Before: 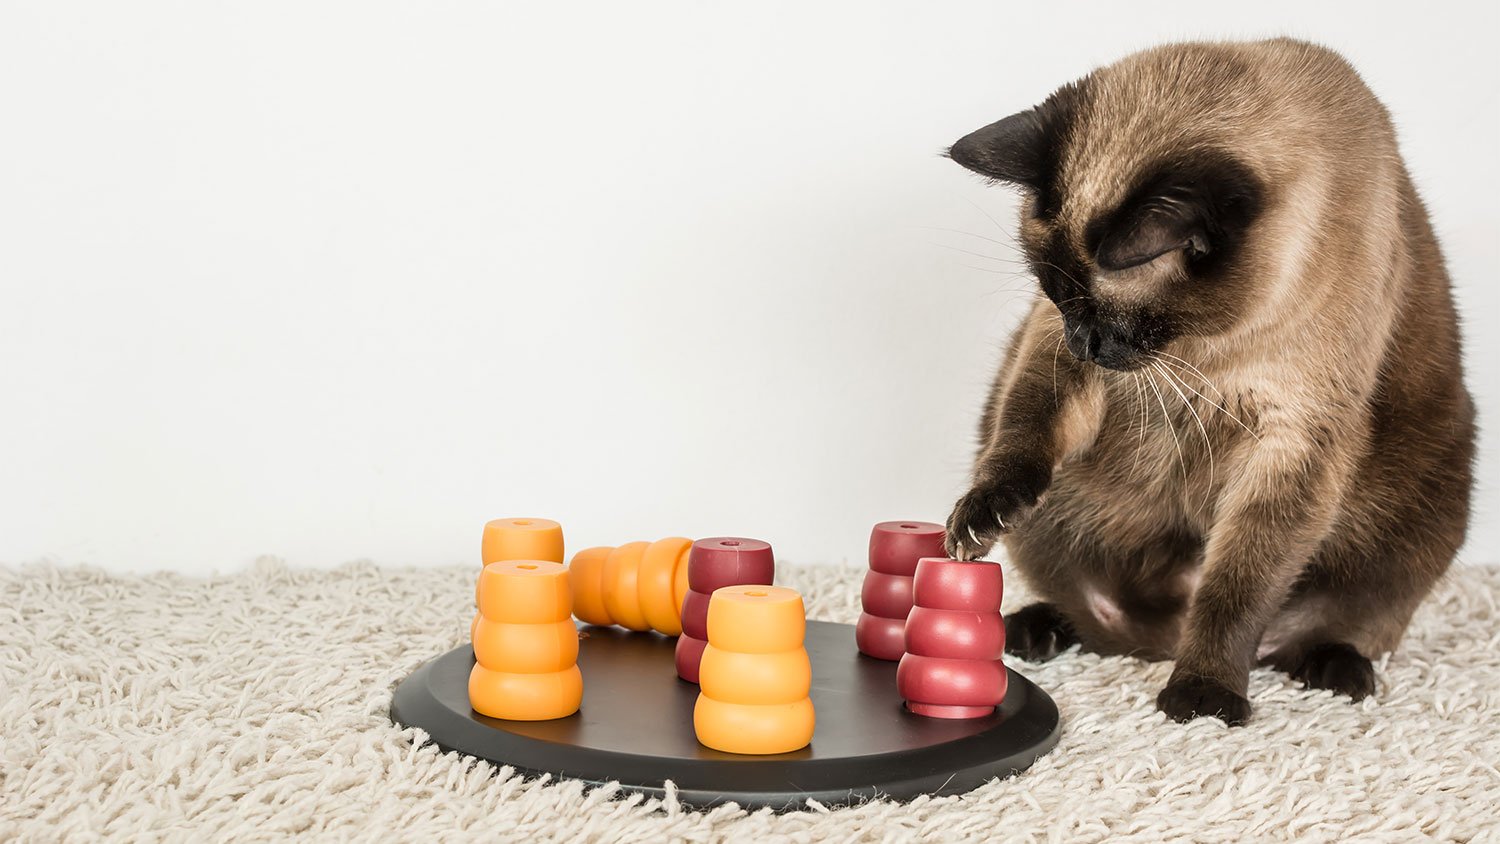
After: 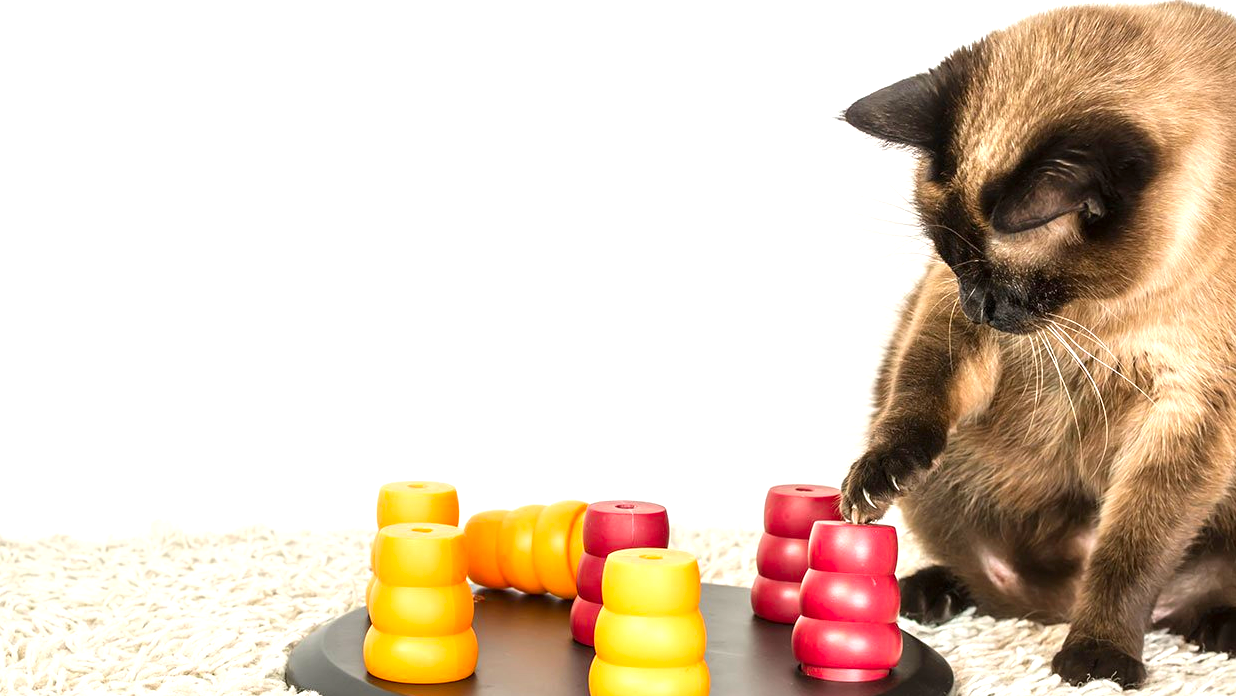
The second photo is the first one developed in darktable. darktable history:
color correction: highlights b* -0.033, saturation 1.36
crop and rotate: left 7.083%, top 4.487%, right 10.515%, bottom 12.949%
tone equalizer: mask exposure compensation -0.504 EV
exposure: black level correction 0, exposure 0.695 EV, compensate highlight preservation false
